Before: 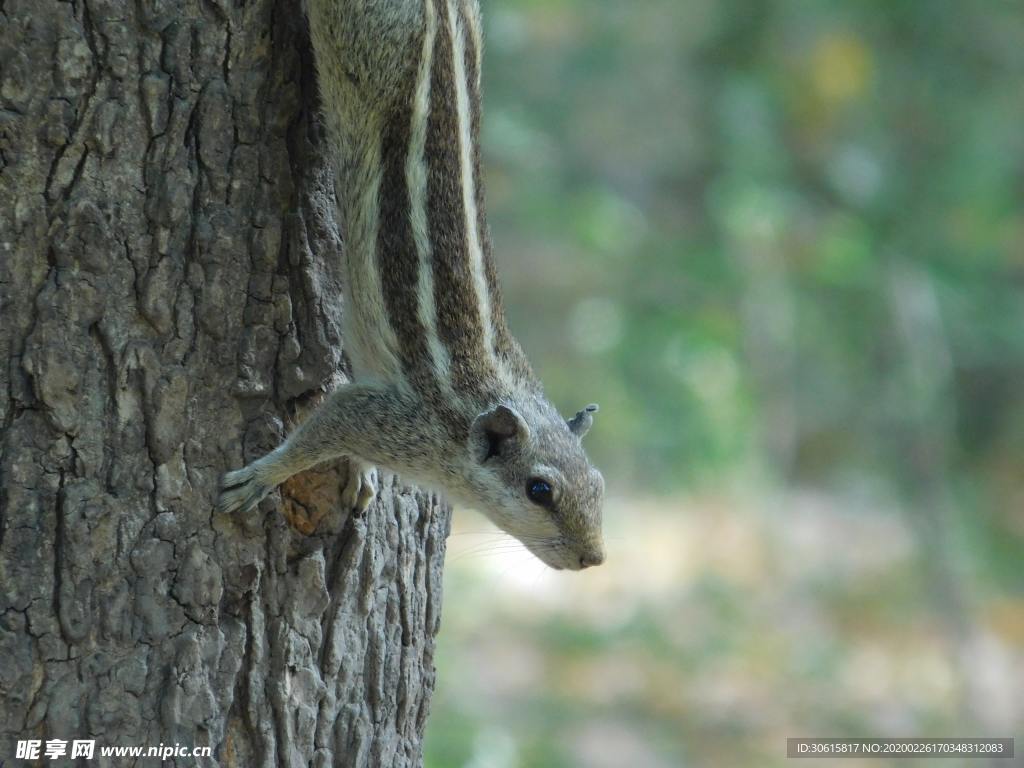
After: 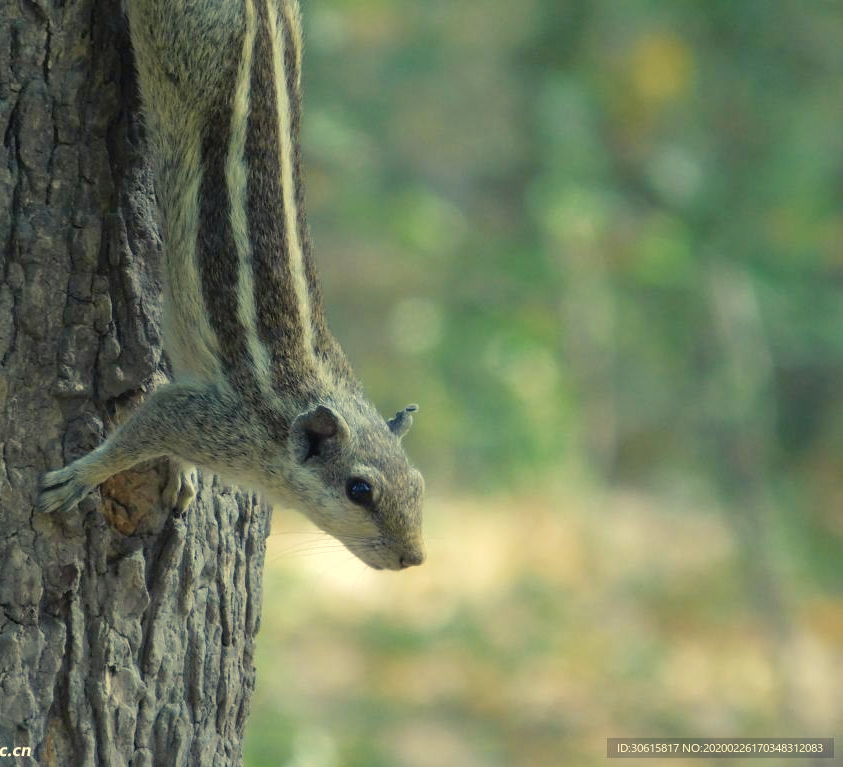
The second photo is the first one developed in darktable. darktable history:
velvia: on, module defaults
color balance rgb: shadows lift › chroma 2%, shadows lift › hue 263°, highlights gain › chroma 8%, highlights gain › hue 84°, linear chroma grading › global chroma -15%, saturation formula JzAzBz (2021)
crop: left 17.582%, bottom 0.031%
